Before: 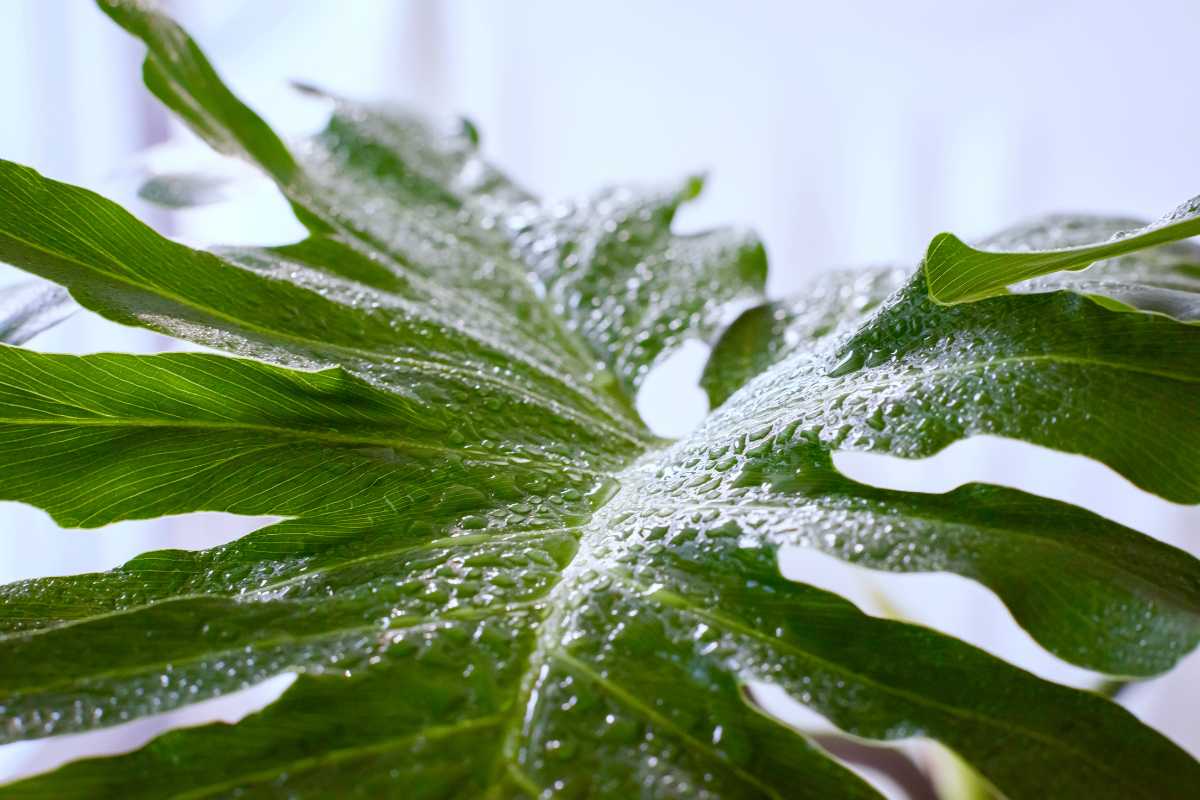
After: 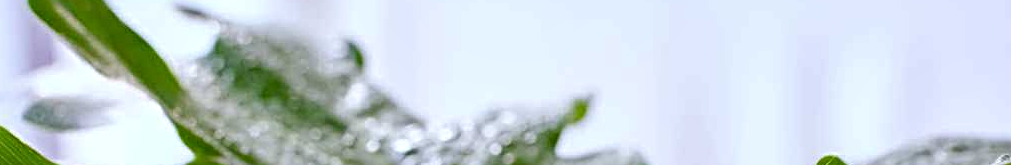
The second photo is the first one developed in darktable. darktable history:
sharpen: radius 3.992
crop and rotate: left 9.666%, top 9.706%, right 6.074%, bottom 69.553%
local contrast: on, module defaults
